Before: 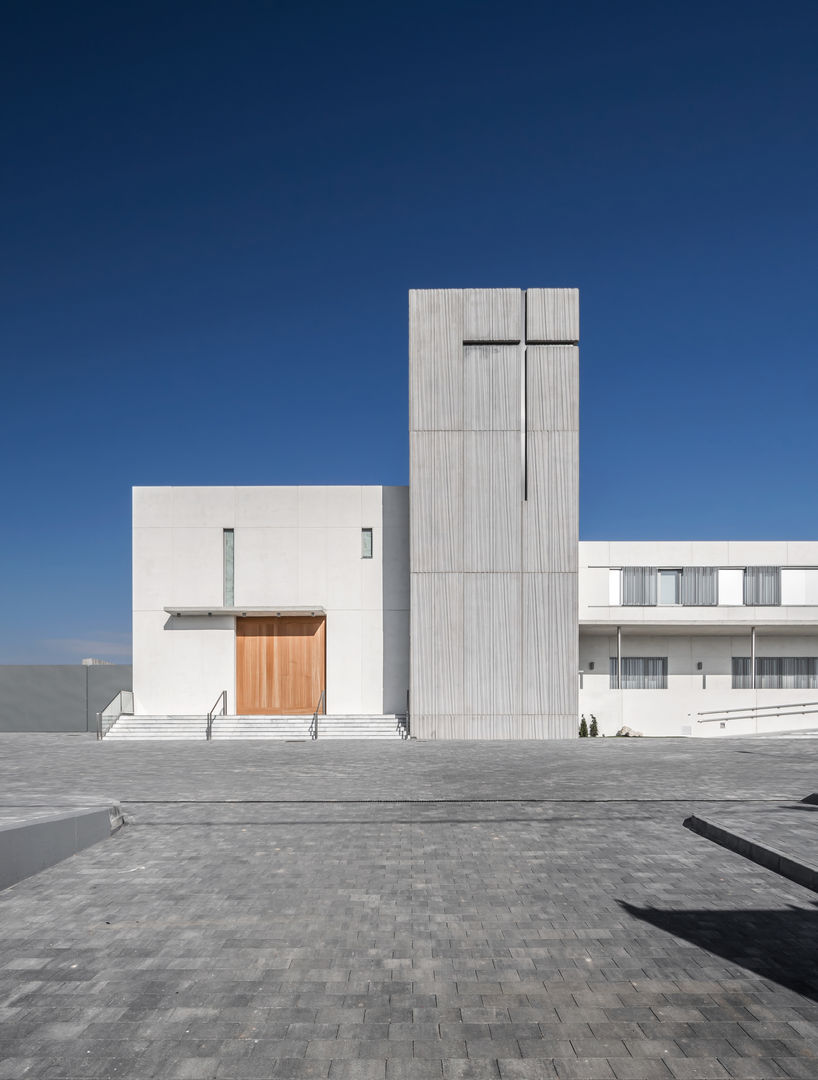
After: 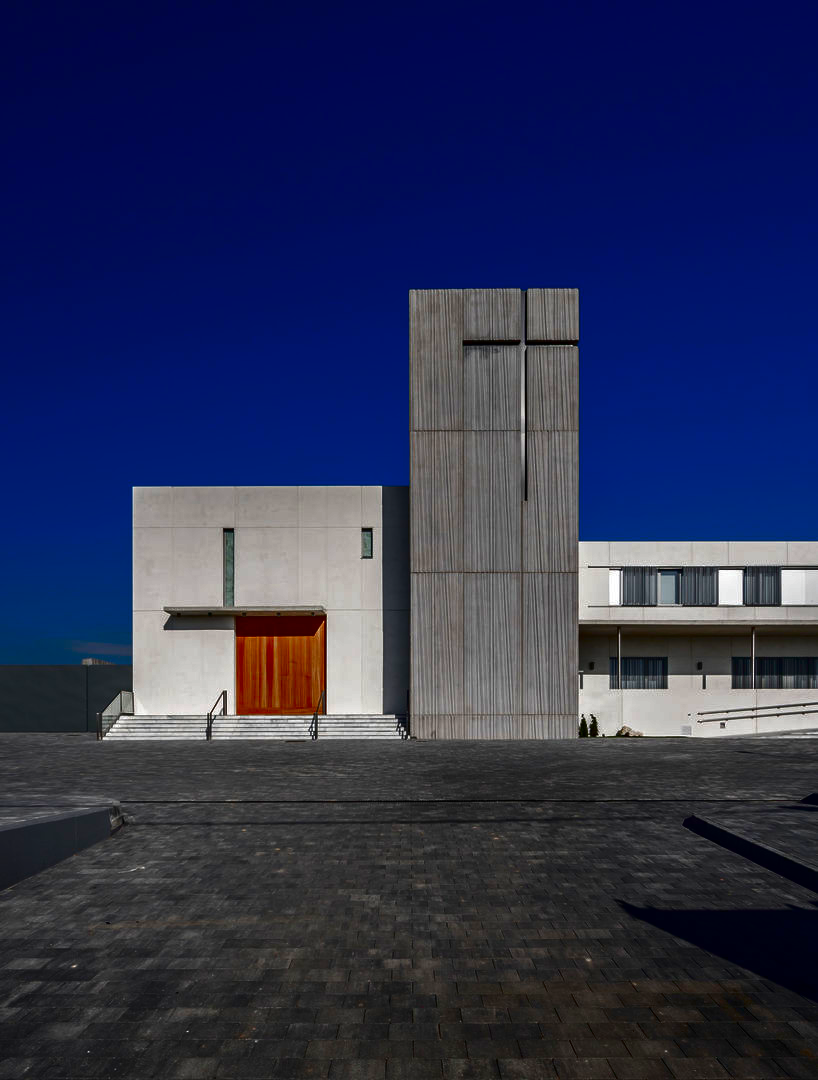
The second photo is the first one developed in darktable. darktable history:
contrast brightness saturation: brightness -1, saturation 1
color correction: highlights a* -0.182, highlights b* -0.124
